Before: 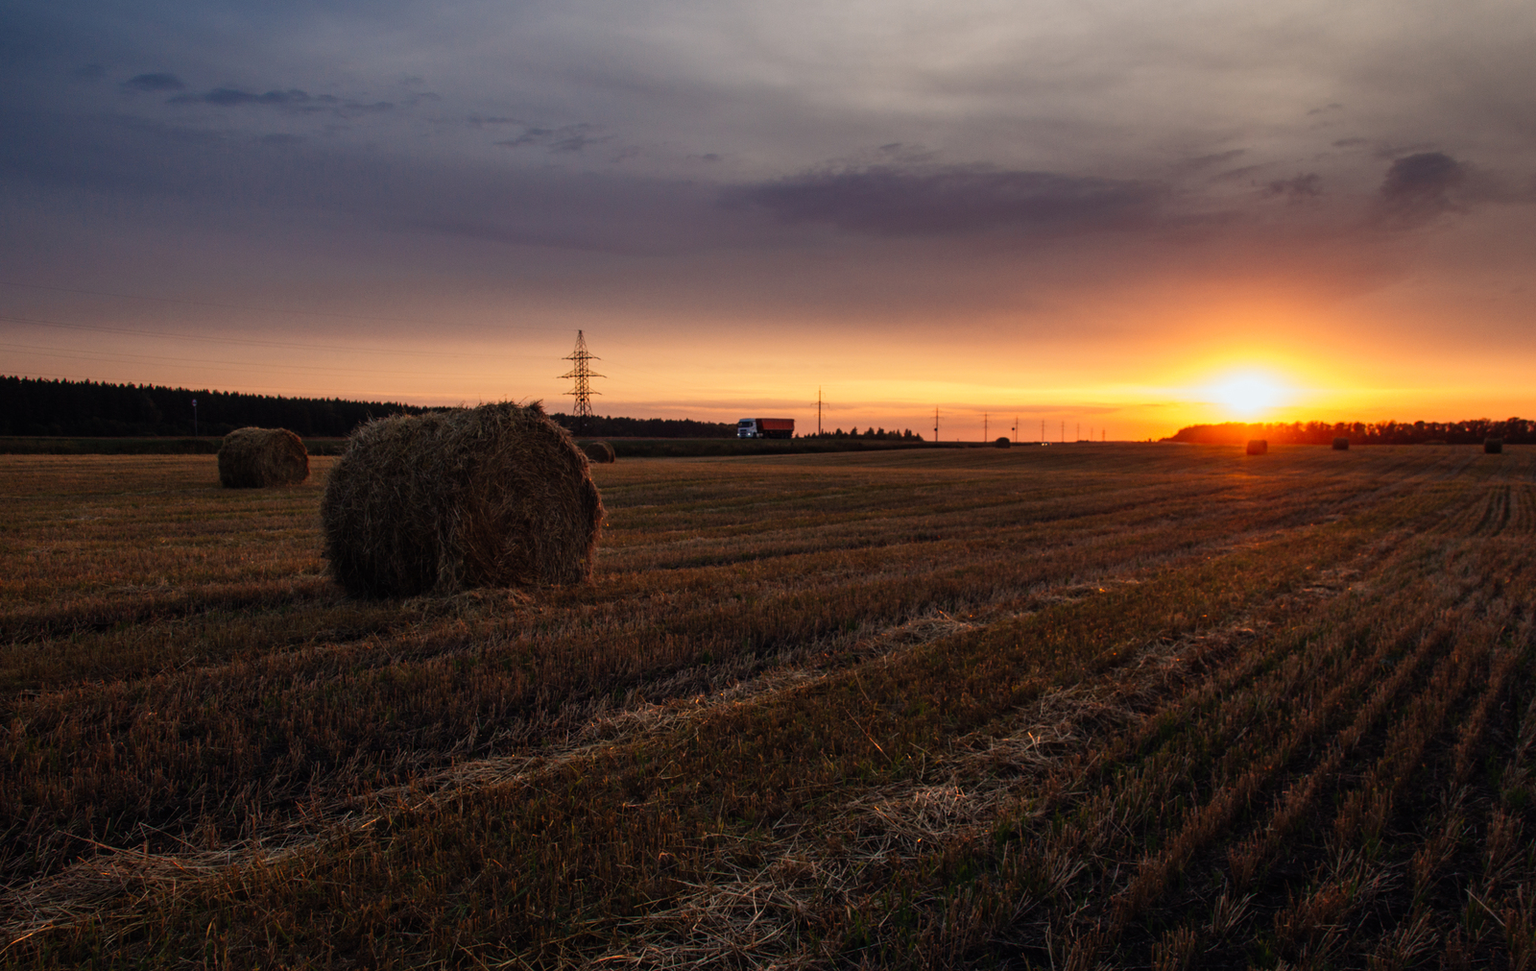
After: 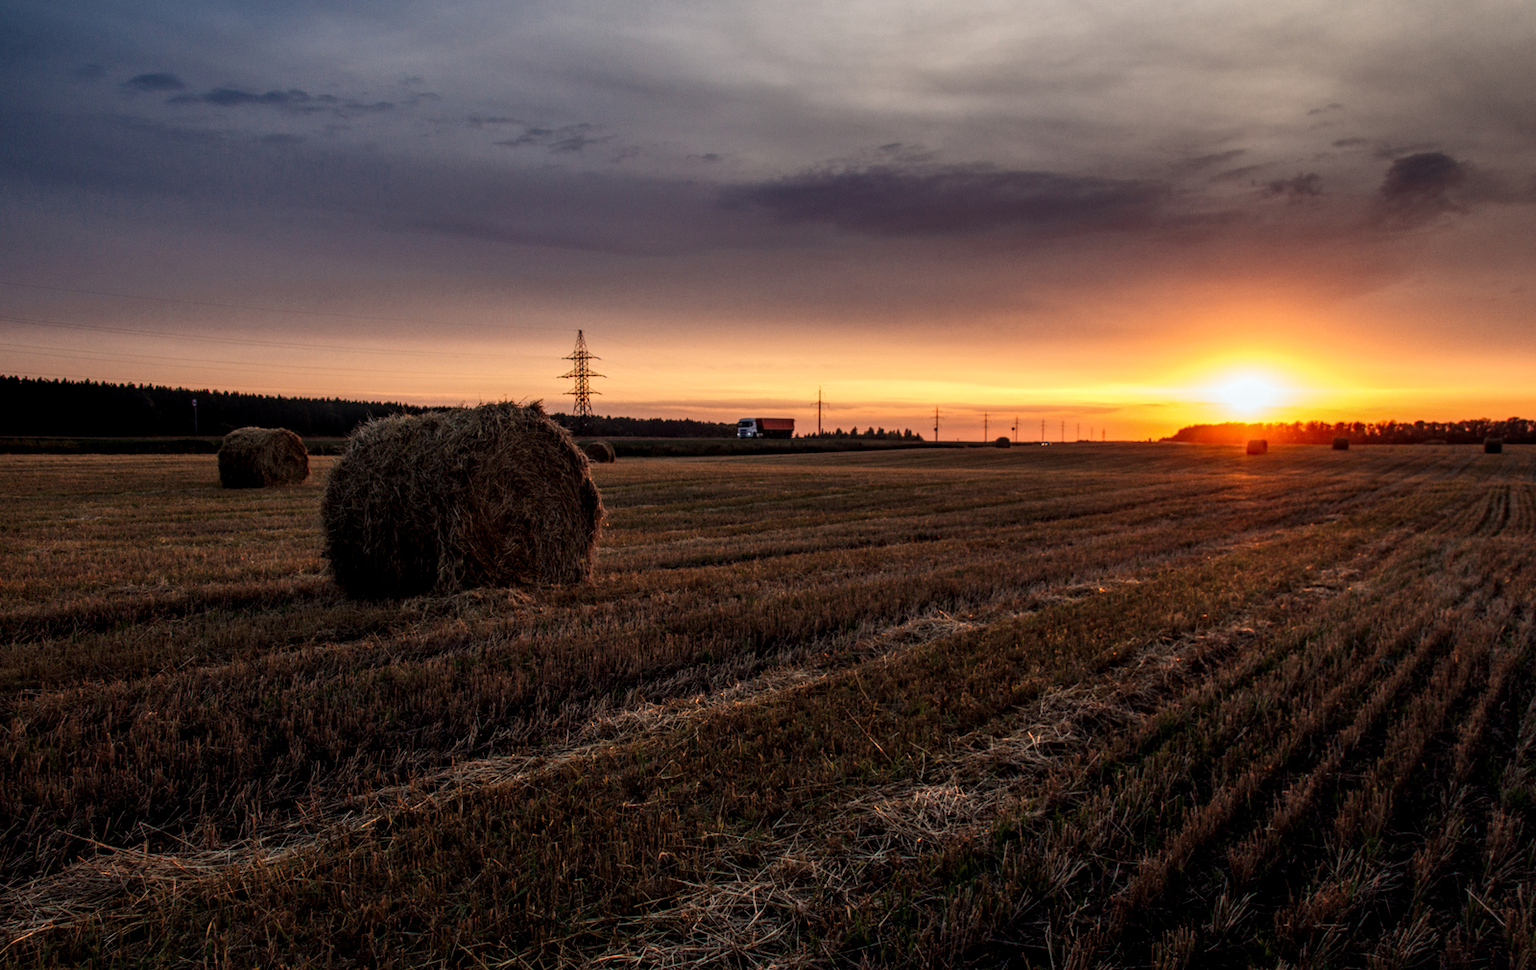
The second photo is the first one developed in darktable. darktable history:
local contrast: highlights 23%, detail 150%
